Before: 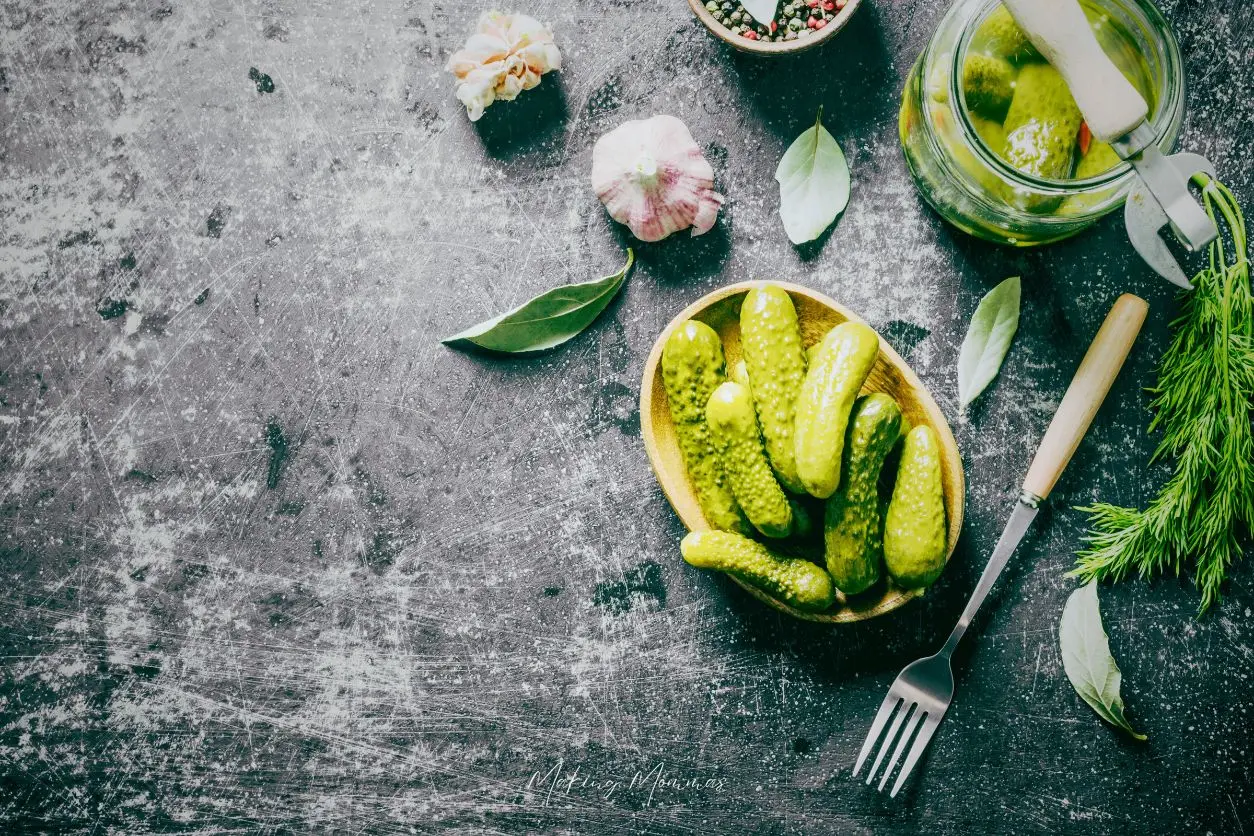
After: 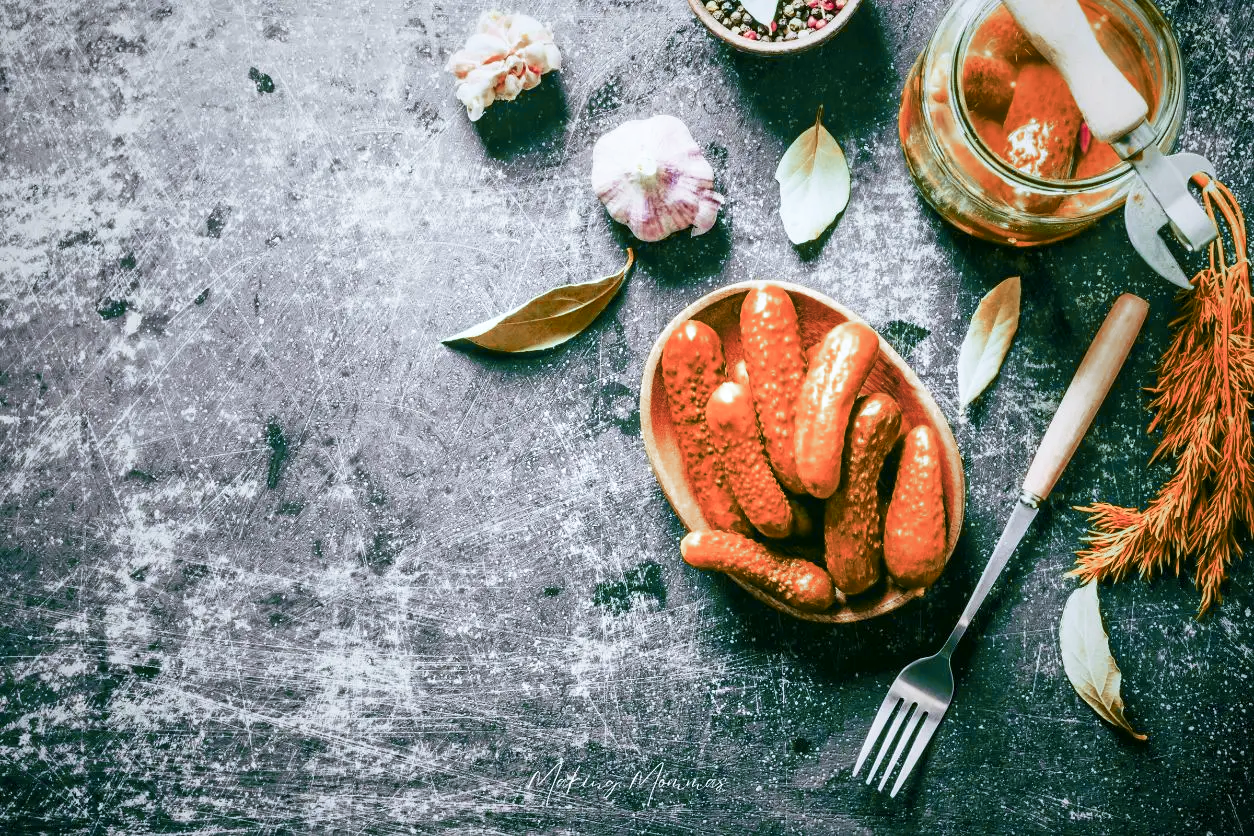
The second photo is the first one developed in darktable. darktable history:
color zones: curves: ch0 [(0.006, 0.385) (0.143, 0.563) (0.243, 0.321) (0.352, 0.464) (0.516, 0.456) (0.625, 0.5) (0.75, 0.5) (0.875, 0.5)]; ch1 [(0, 0.5) (0.134, 0.504) (0.246, 0.463) (0.421, 0.515) (0.5, 0.56) (0.625, 0.5) (0.75, 0.5) (0.875, 0.5)]; ch2 [(0, 0.5) (0.131, 0.426) (0.307, 0.289) (0.38, 0.188) (0.513, 0.216) (0.625, 0.548) (0.75, 0.468) (0.838, 0.396) (0.971, 0.311)]
base curve: curves: ch0 [(0, 0) (0.688, 0.865) (1, 1)], preserve colors none
white balance: red 0.974, blue 1.044
local contrast: mode bilateral grid, contrast 20, coarseness 50, detail 120%, midtone range 0.2
